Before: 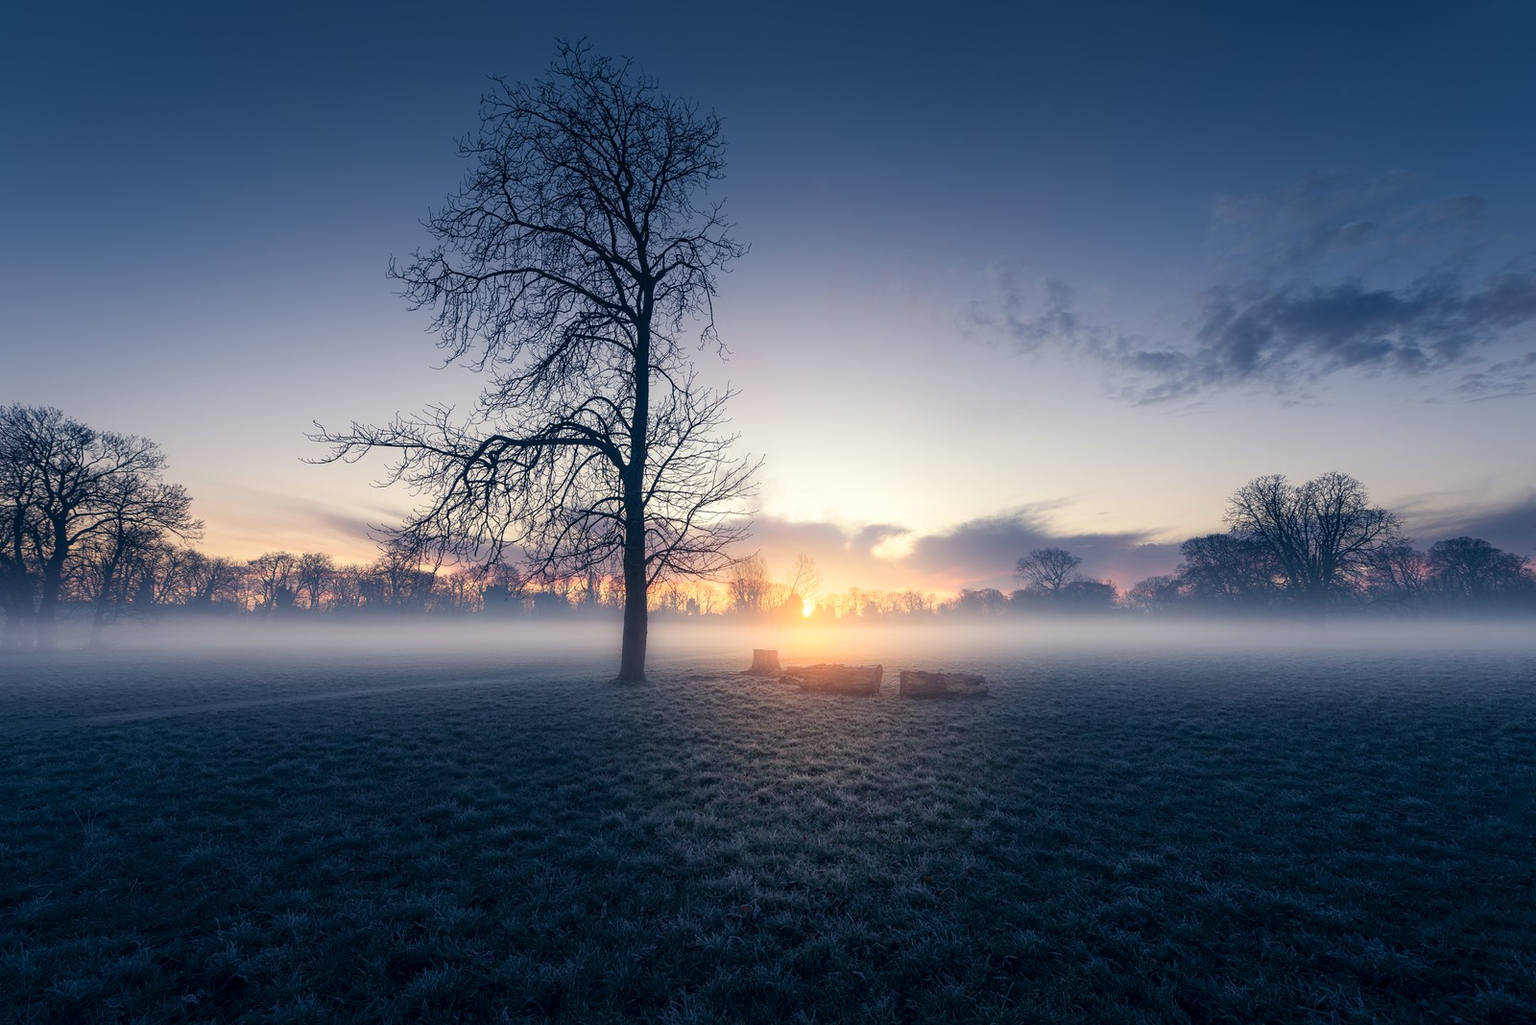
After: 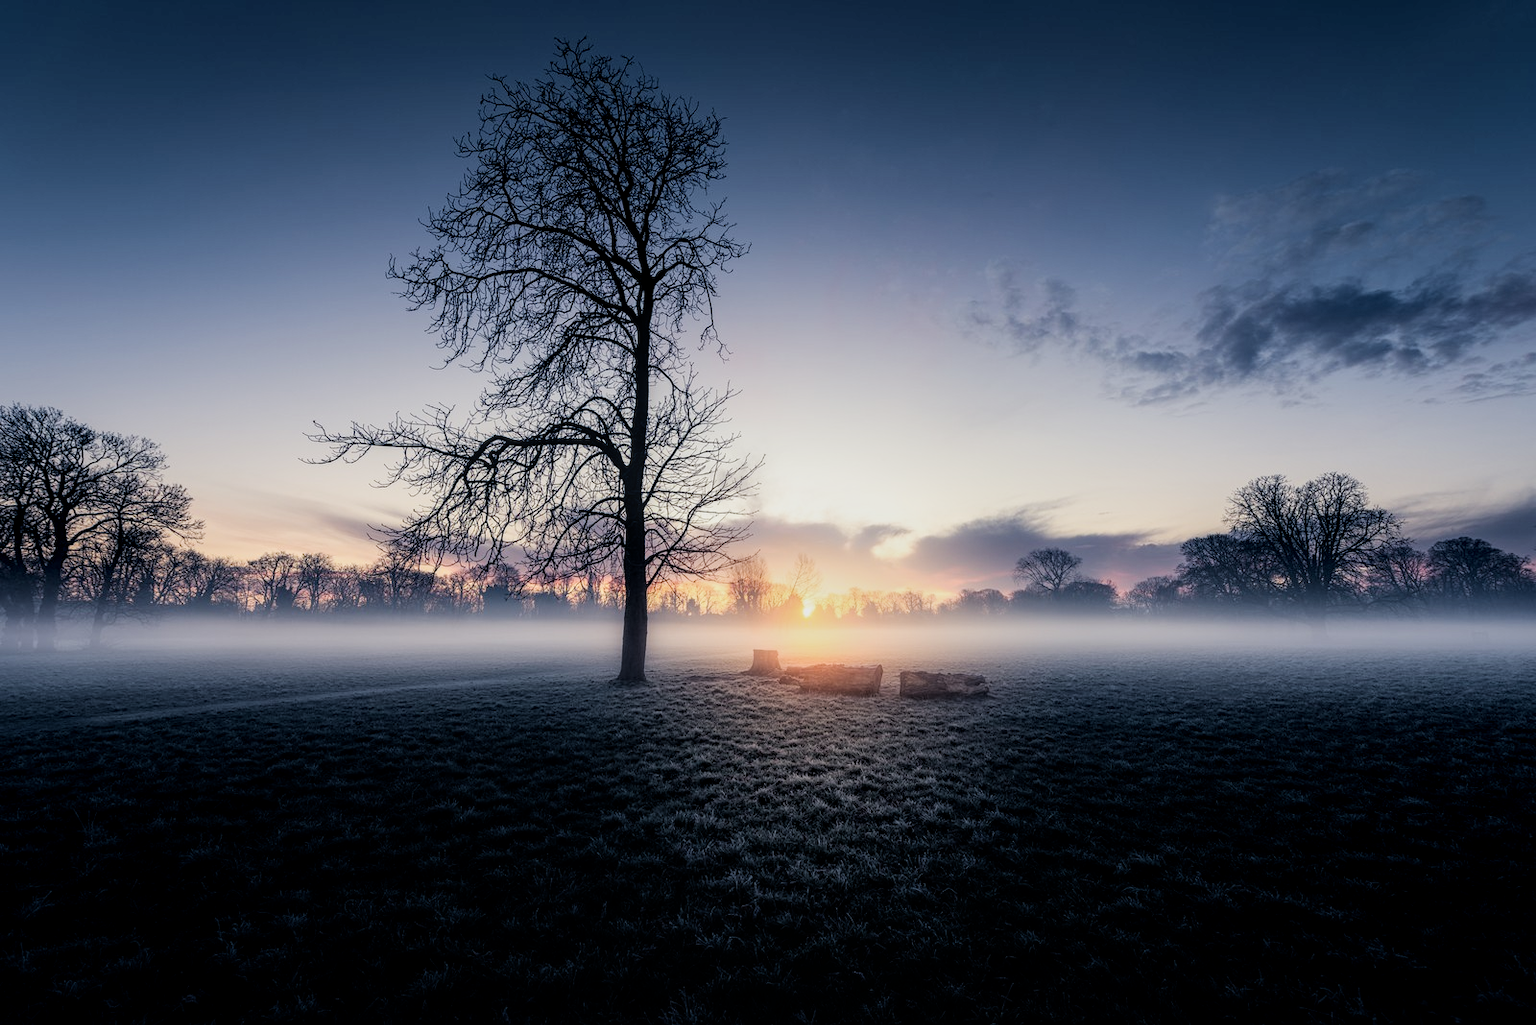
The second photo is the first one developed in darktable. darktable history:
local contrast: detail 130%
filmic rgb: black relative exposure -5.11 EV, white relative exposure 3.55 EV, hardness 3.18, contrast 1.197, highlights saturation mix -49.81%
